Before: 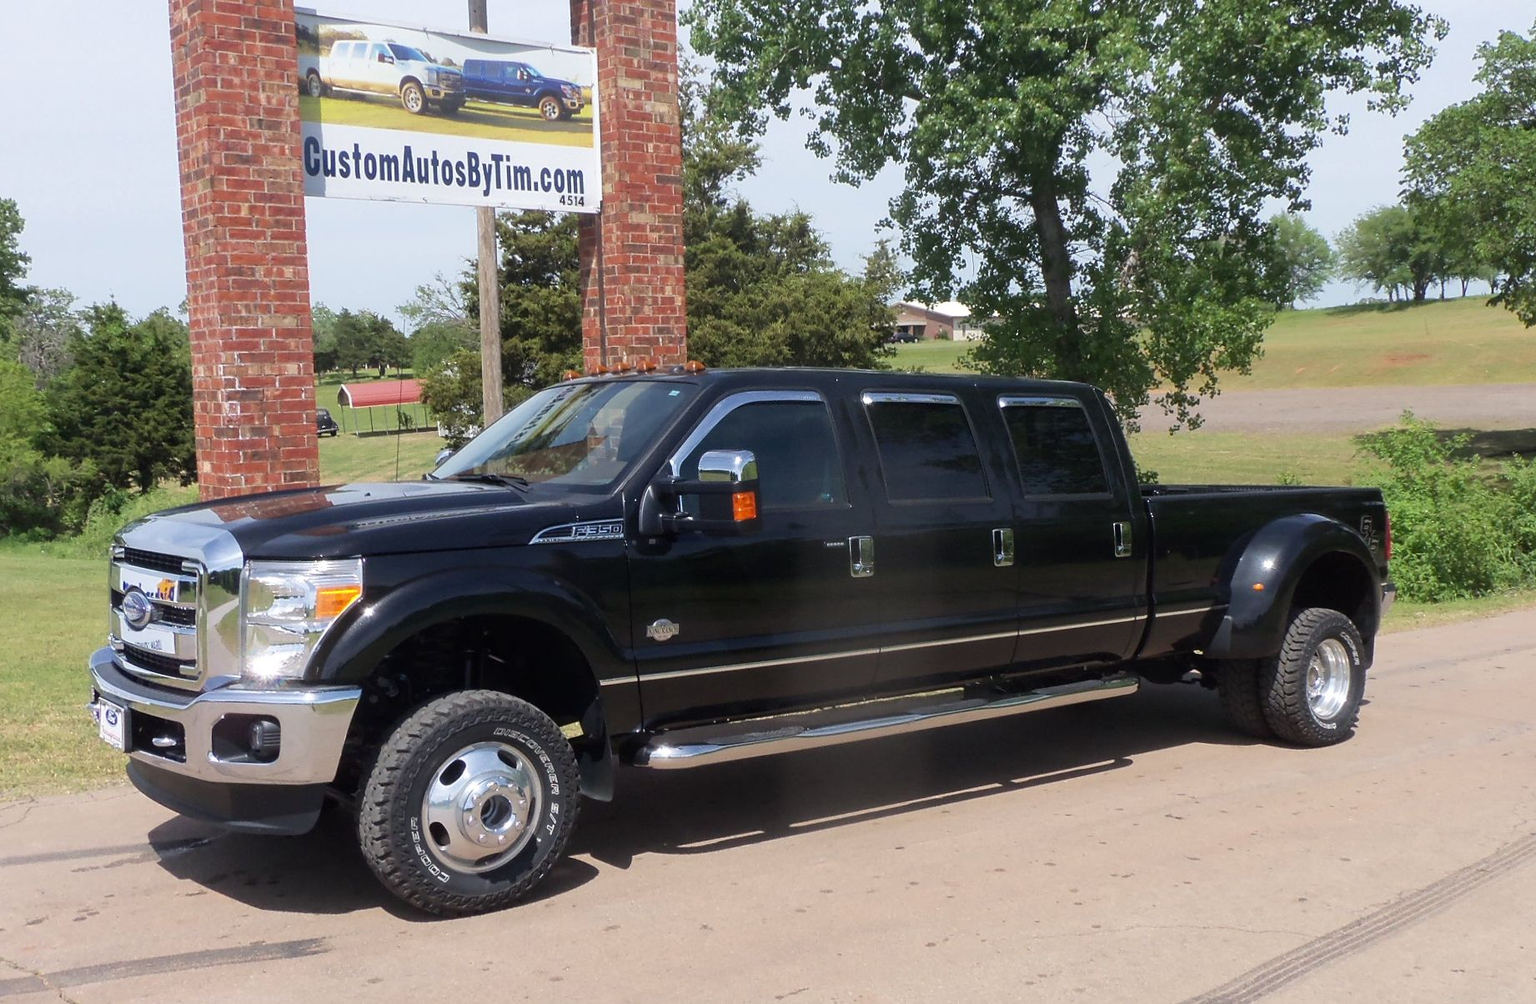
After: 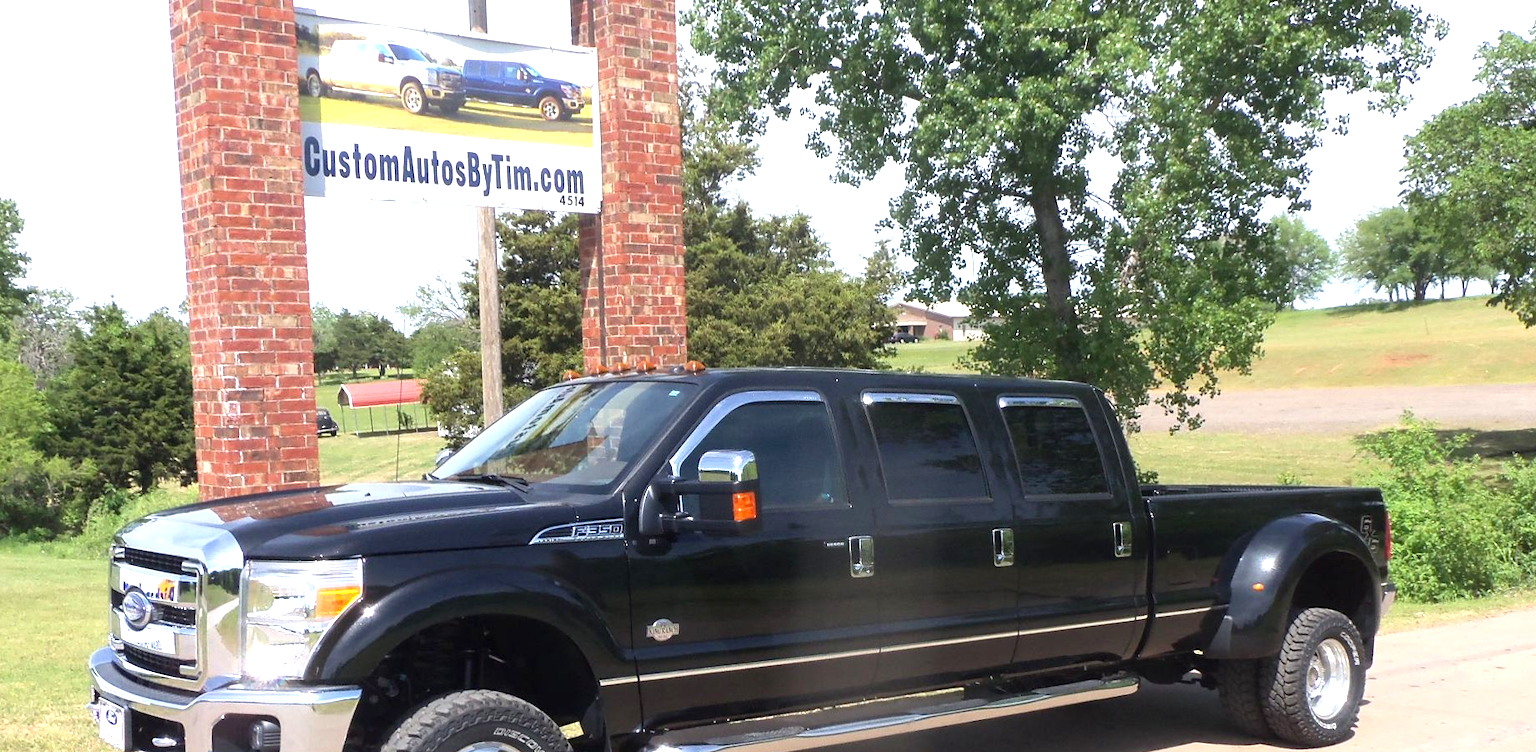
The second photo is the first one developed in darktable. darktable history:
crop: bottom 24.988%
exposure: black level correction 0, exposure 0.9 EV, compensate highlight preservation false
